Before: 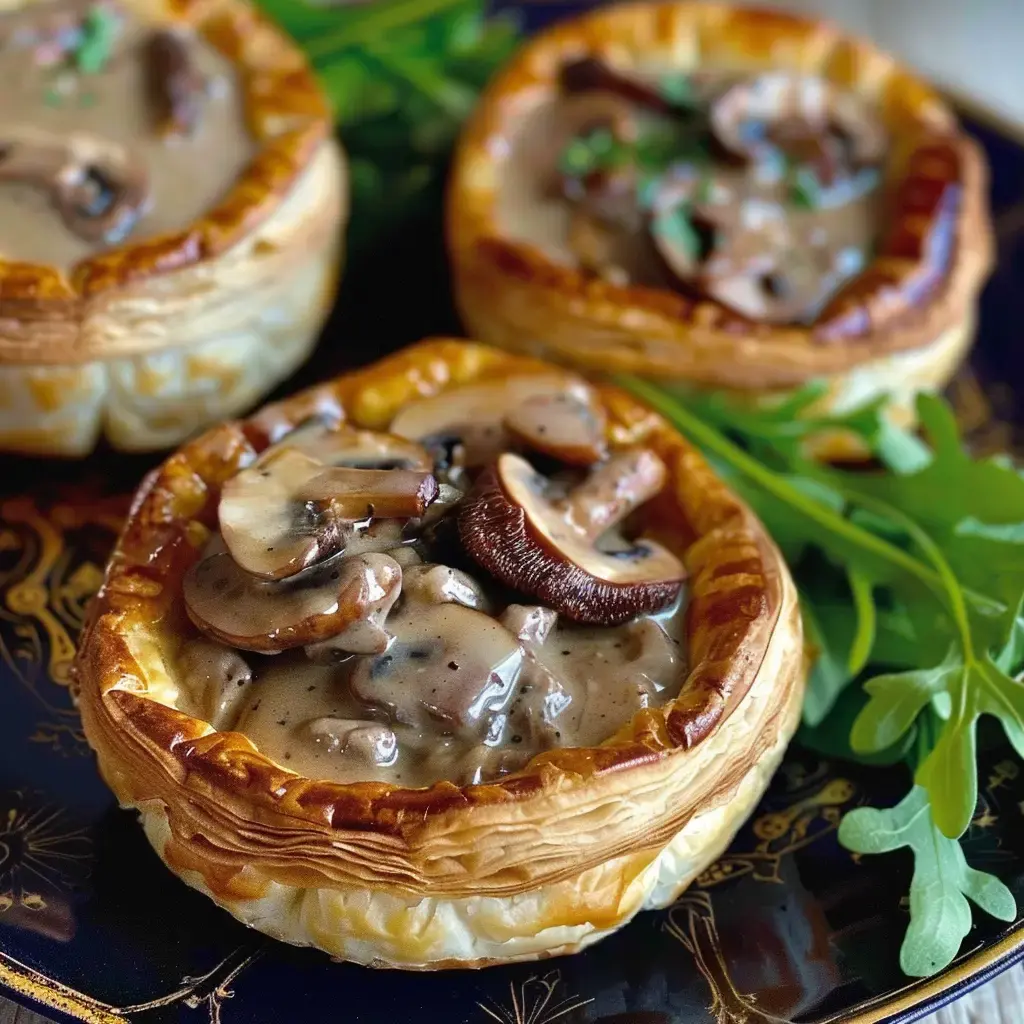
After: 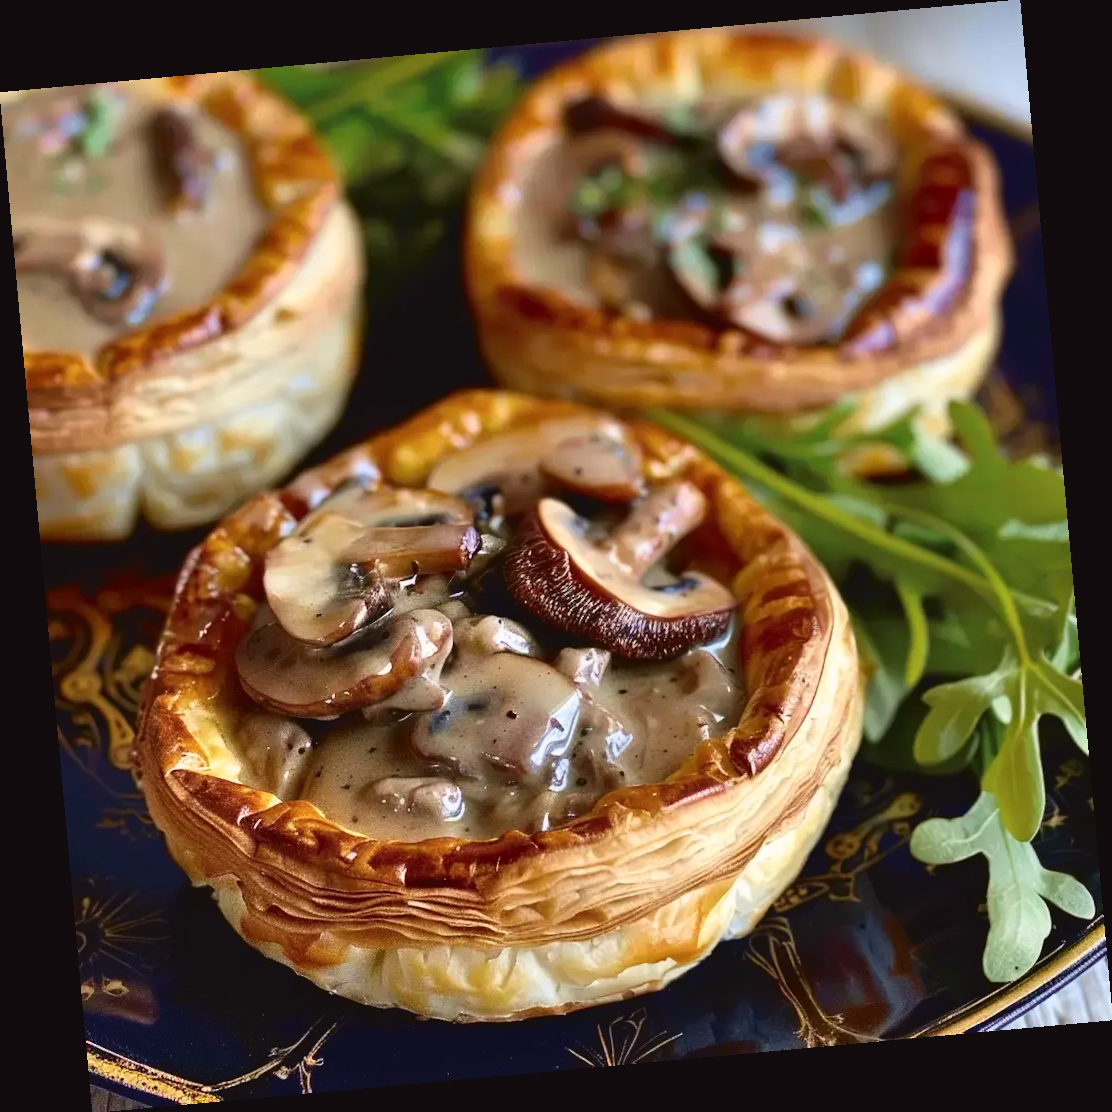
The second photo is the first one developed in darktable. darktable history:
rotate and perspective: rotation -5.2°, automatic cropping off
tone curve: curves: ch0 [(0, 0.036) (0.119, 0.115) (0.461, 0.479) (0.715, 0.767) (0.817, 0.865) (1, 0.998)]; ch1 [(0, 0) (0.377, 0.416) (0.44, 0.478) (0.487, 0.498) (0.514, 0.525) (0.538, 0.552) (0.67, 0.688) (1, 1)]; ch2 [(0, 0) (0.38, 0.405) (0.463, 0.445) (0.492, 0.486) (0.524, 0.541) (0.578, 0.59) (0.653, 0.658) (1, 1)], color space Lab, independent channels, preserve colors none
